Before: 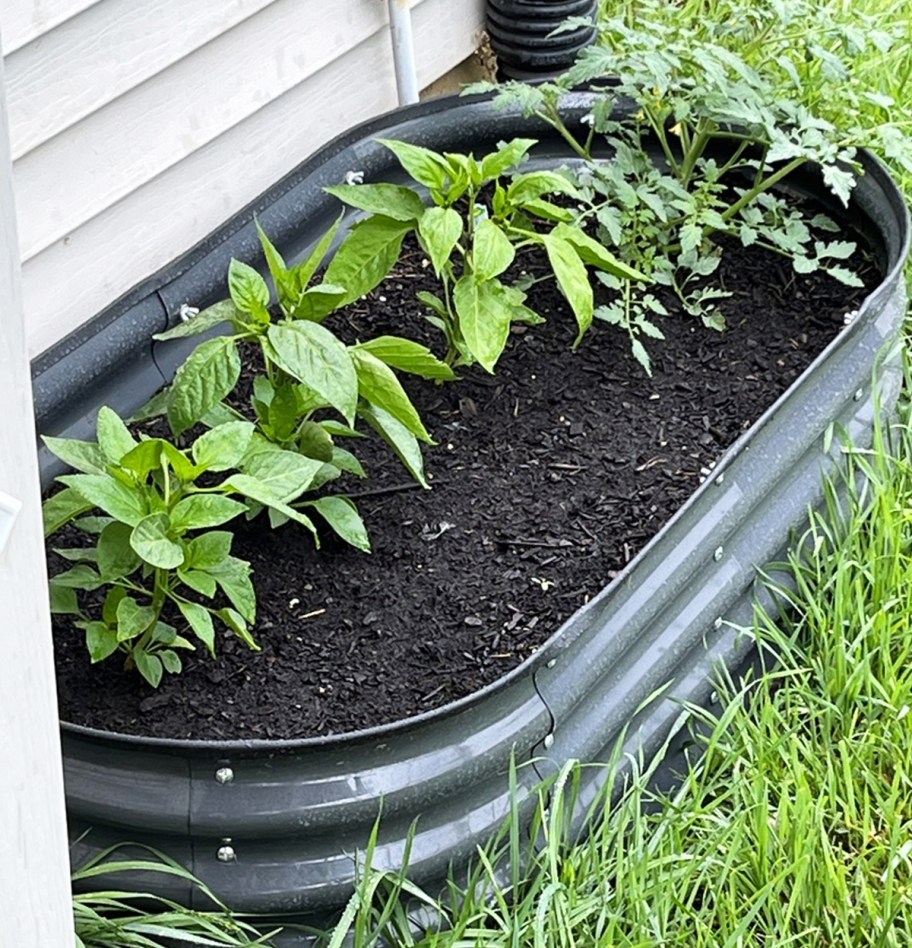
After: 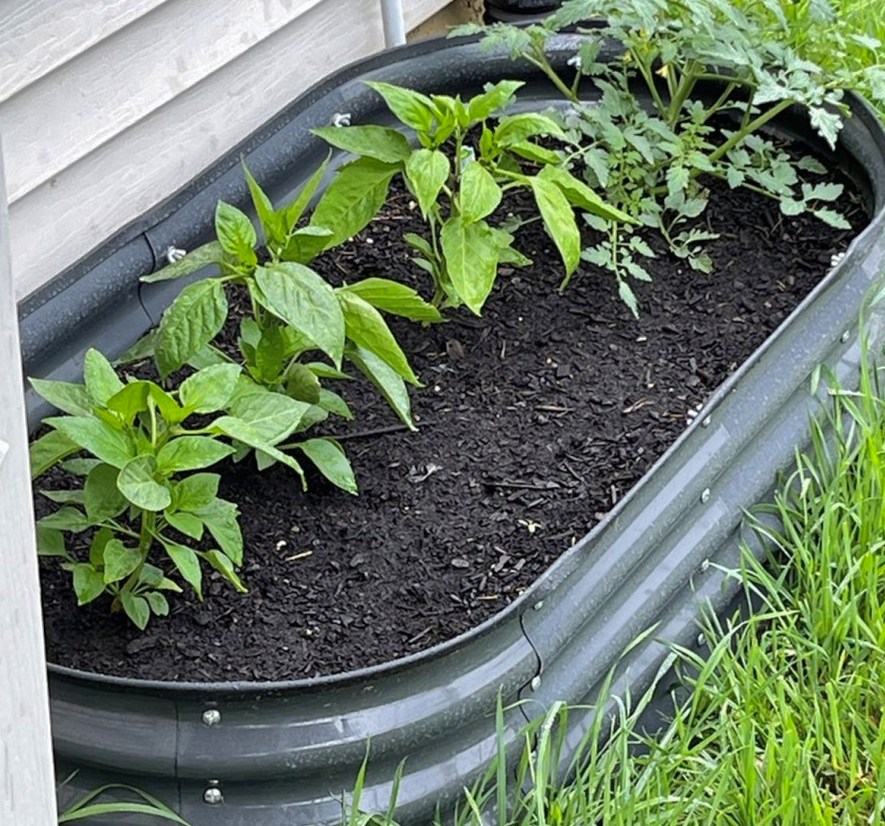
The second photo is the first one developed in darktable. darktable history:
shadows and highlights: shadows 40, highlights -60
crop: left 1.507%, top 6.147%, right 1.379%, bottom 6.637%
